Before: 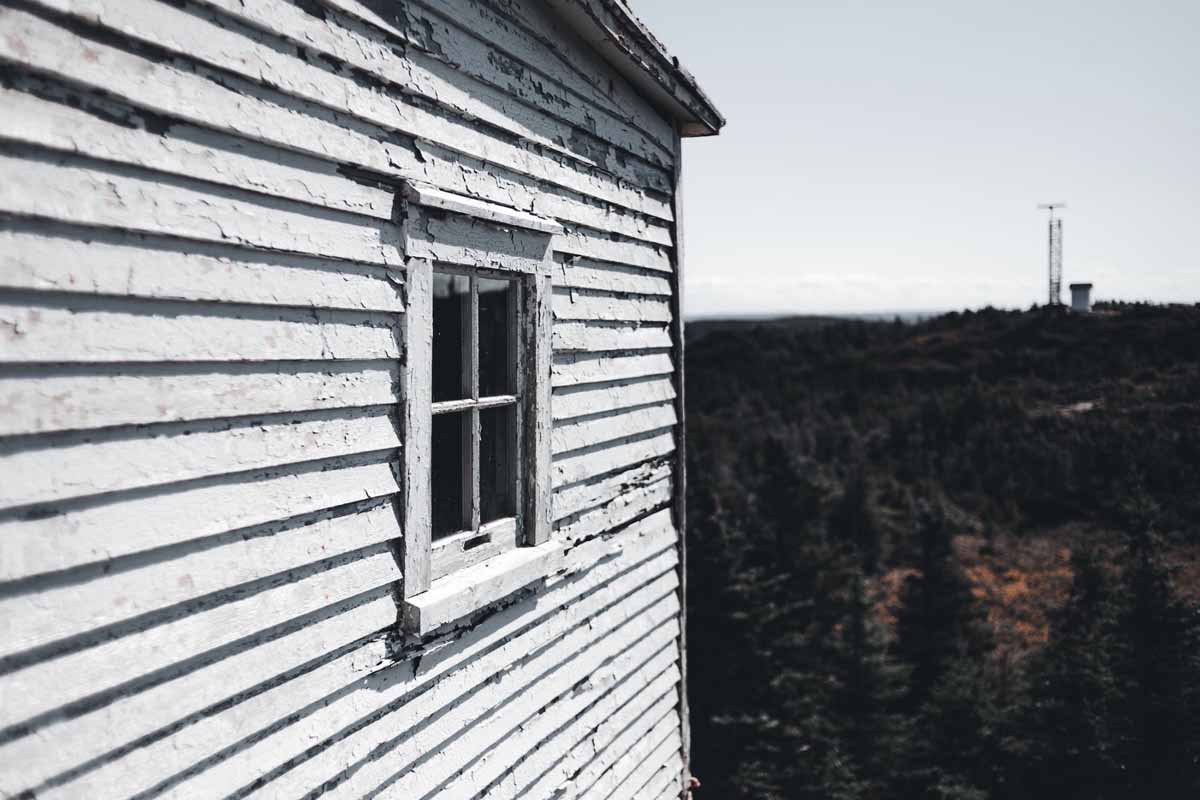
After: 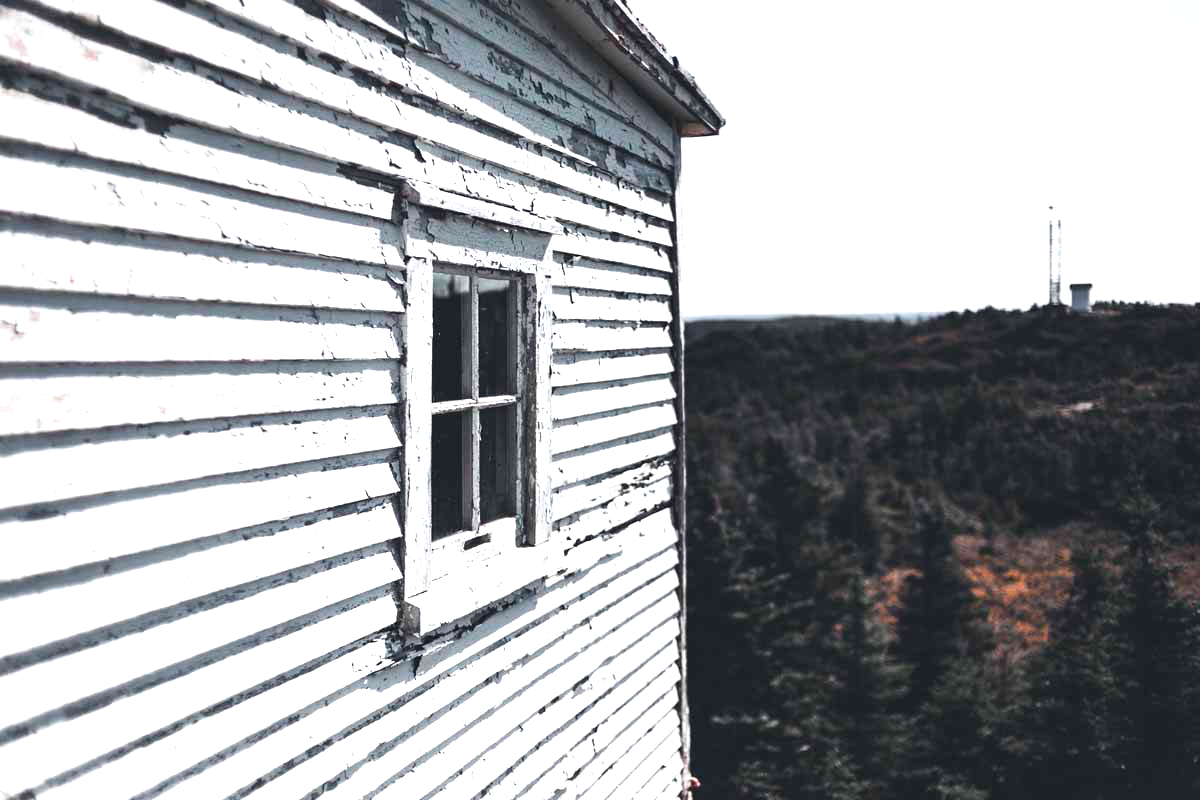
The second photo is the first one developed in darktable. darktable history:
exposure: black level correction 0, exposure 0.879 EV, compensate highlight preservation false
